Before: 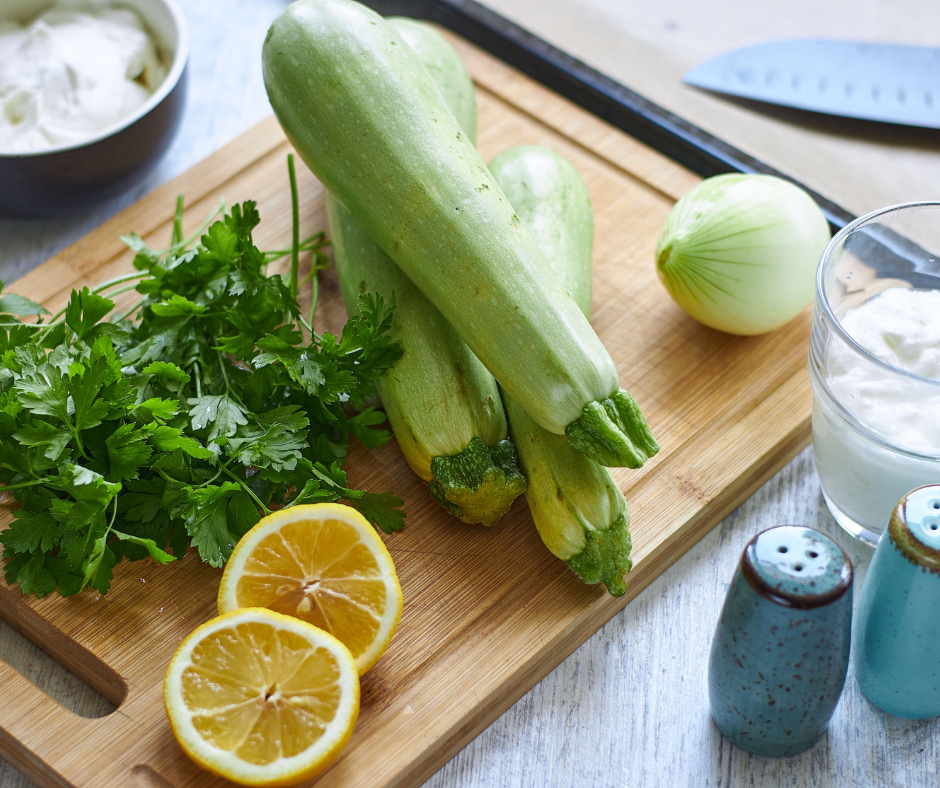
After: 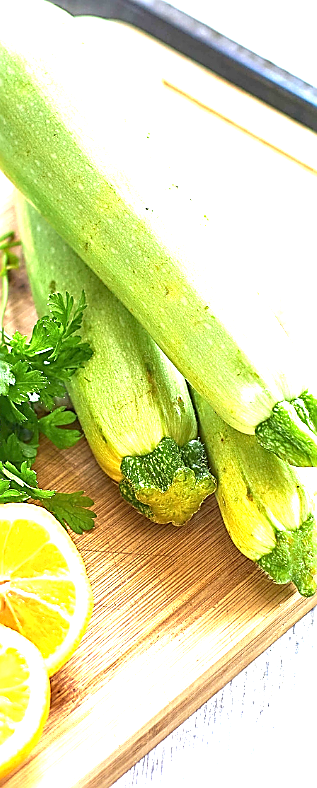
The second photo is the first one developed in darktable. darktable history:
local contrast: highlights 105%, shadows 100%, detail 120%, midtone range 0.2
color correction: highlights b* -0.008
crop: left 32.993%, right 33.195%
exposure: exposure 2.277 EV, compensate exposure bias true, compensate highlight preservation false
sharpen: radius 1.373, amount 1.237, threshold 0.645
